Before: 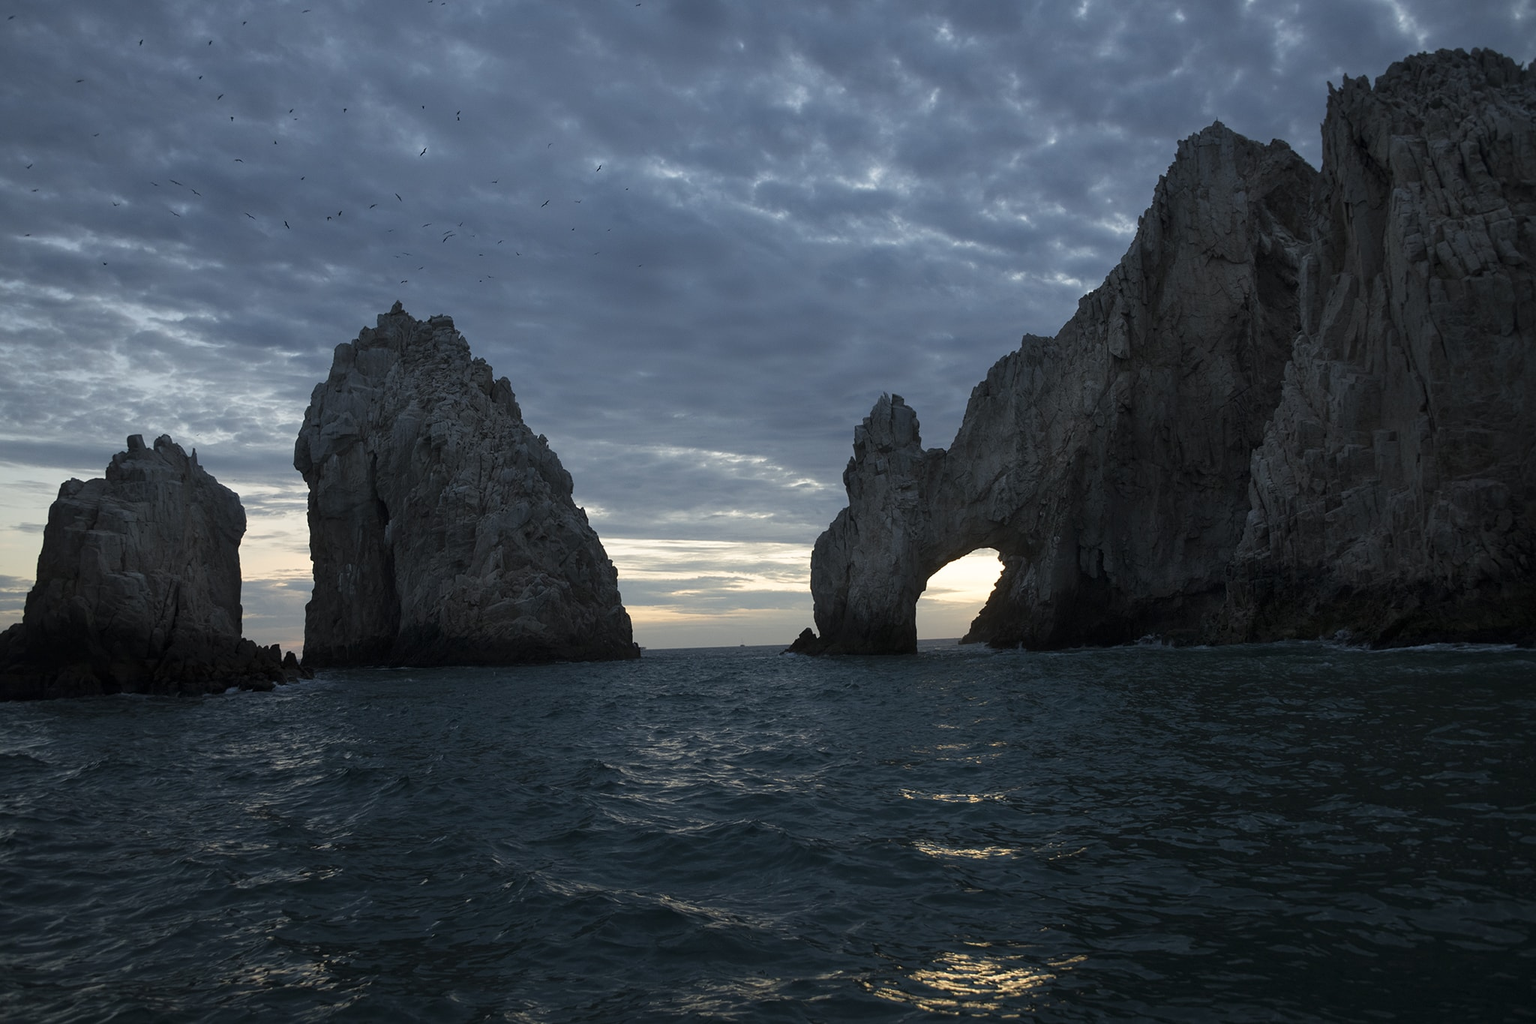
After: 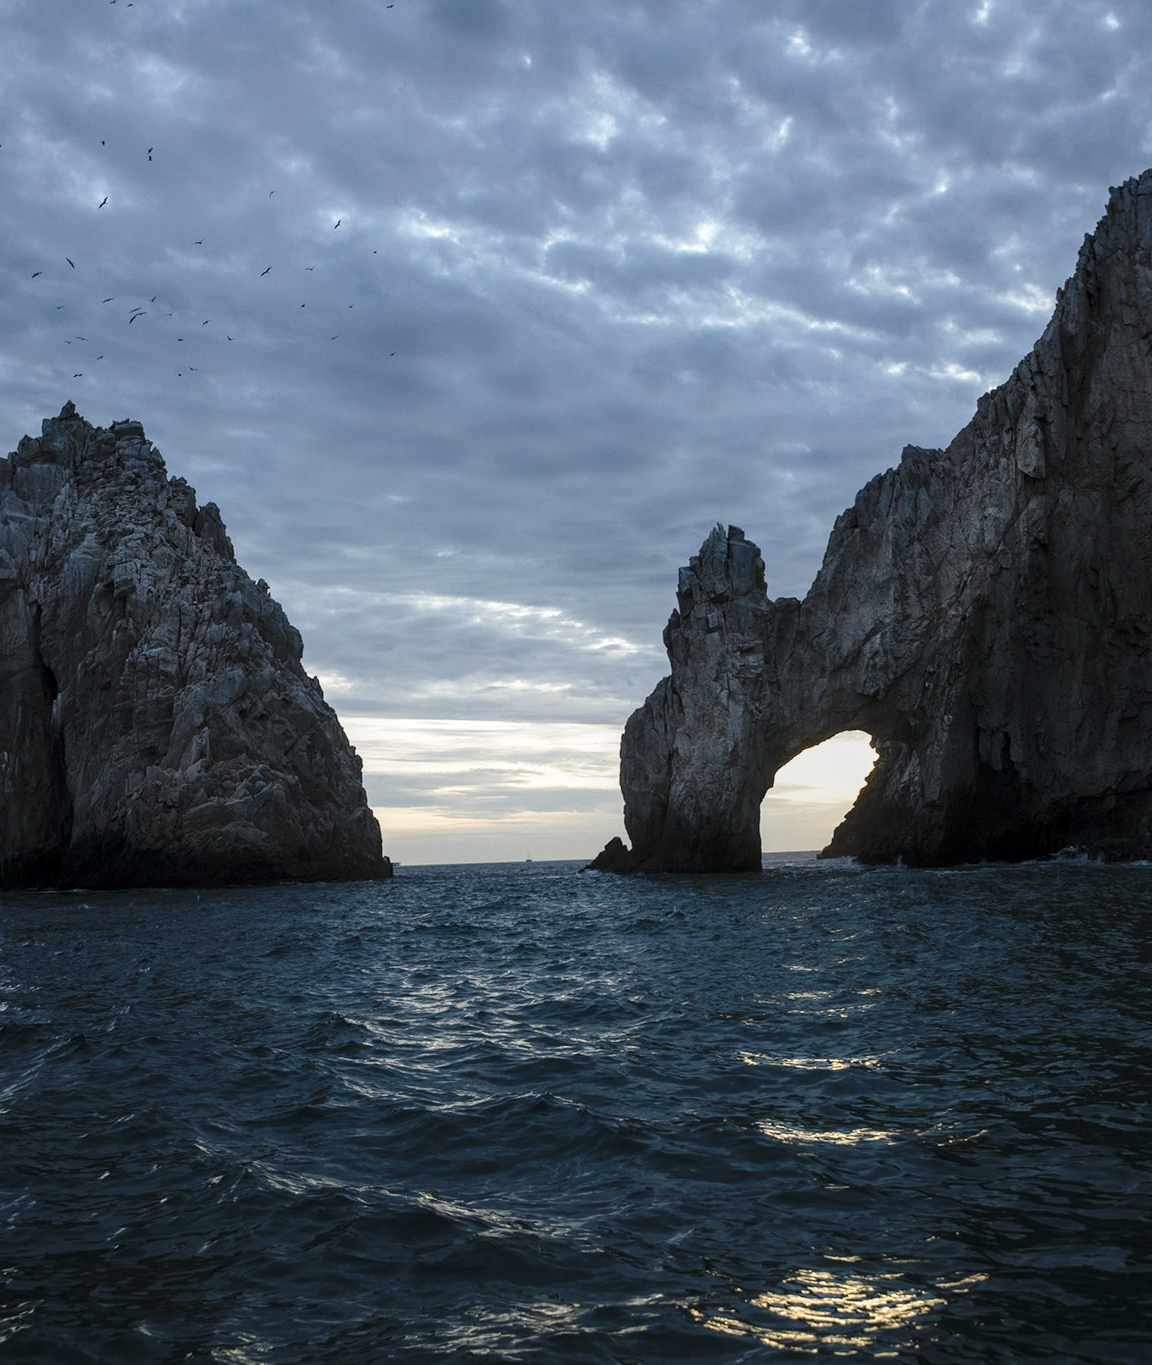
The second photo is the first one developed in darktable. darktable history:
base curve: curves: ch0 [(0, 0) (0.028, 0.03) (0.121, 0.232) (0.46, 0.748) (0.859, 0.968) (1, 1)], preserve colors none
crop and rotate: left 22.516%, right 21.234%
local contrast: on, module defaults
